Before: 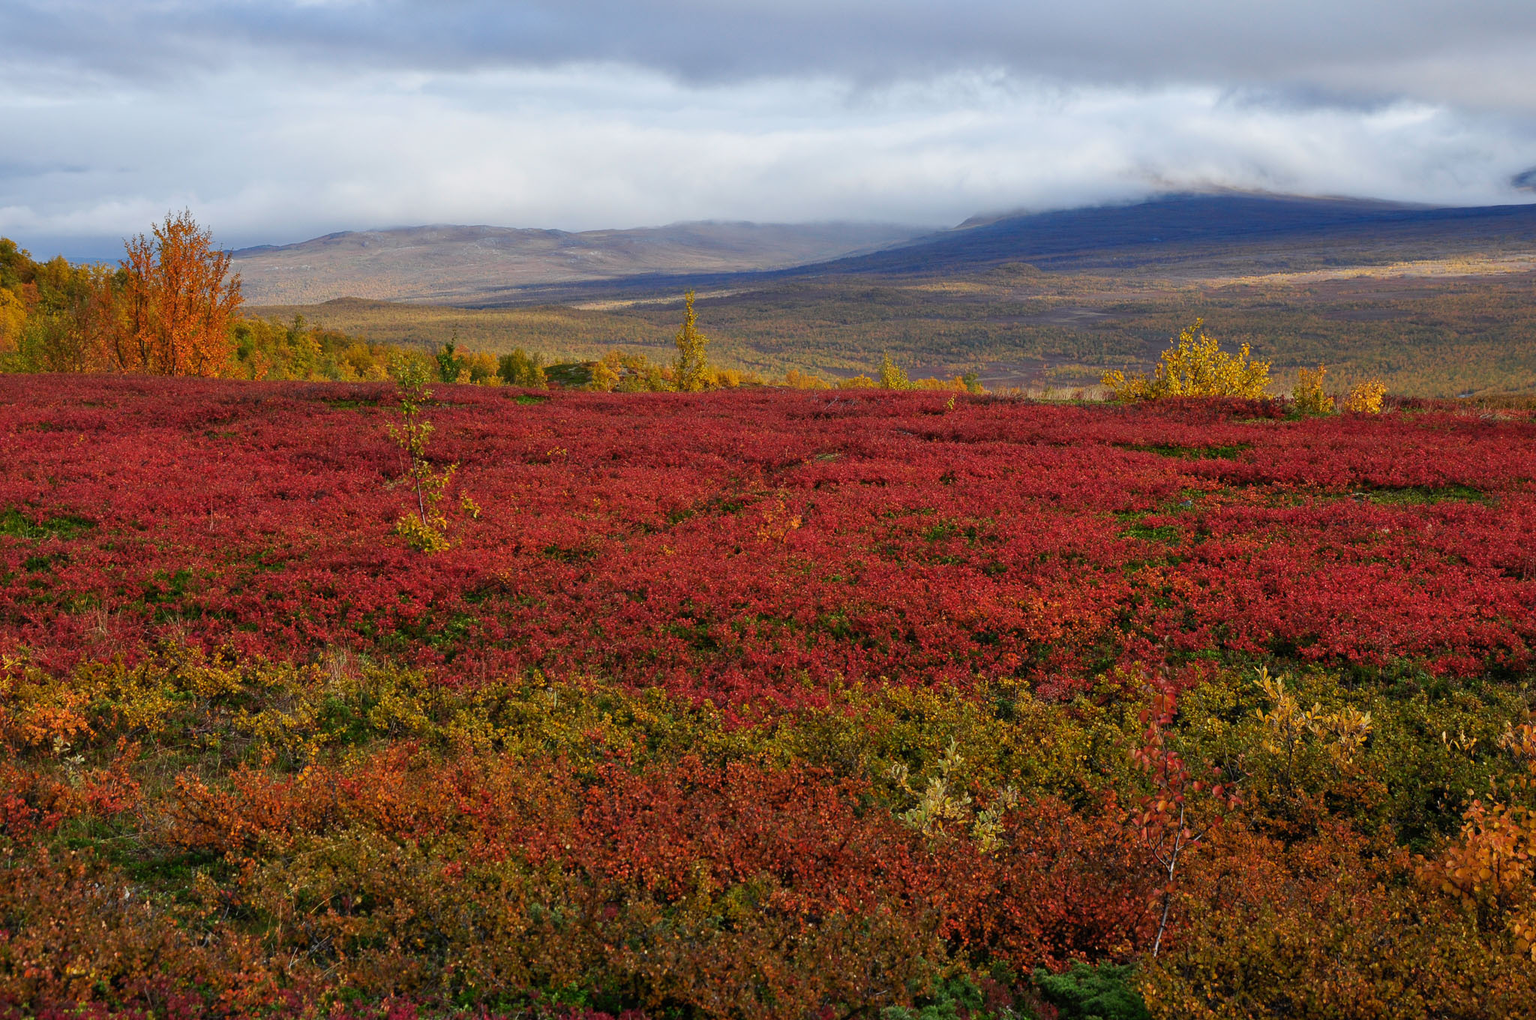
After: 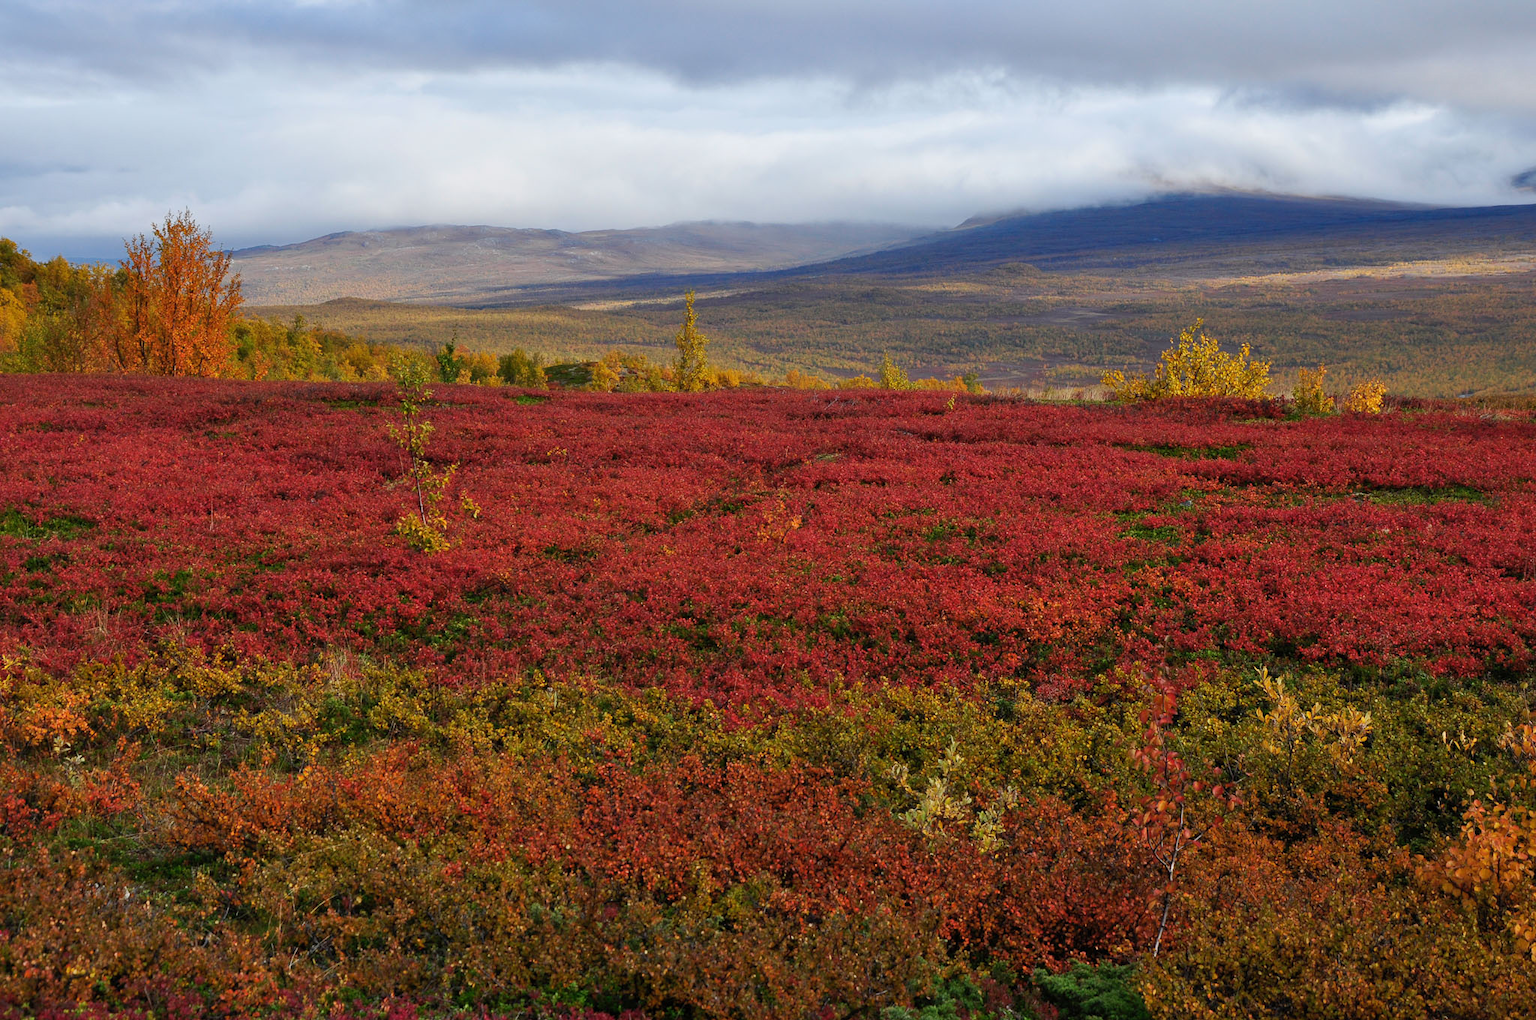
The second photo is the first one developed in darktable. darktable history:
shadows and highlights: shadows 12.71, white point adjustment 1.16, highlights -1.32, soften with gaussian
